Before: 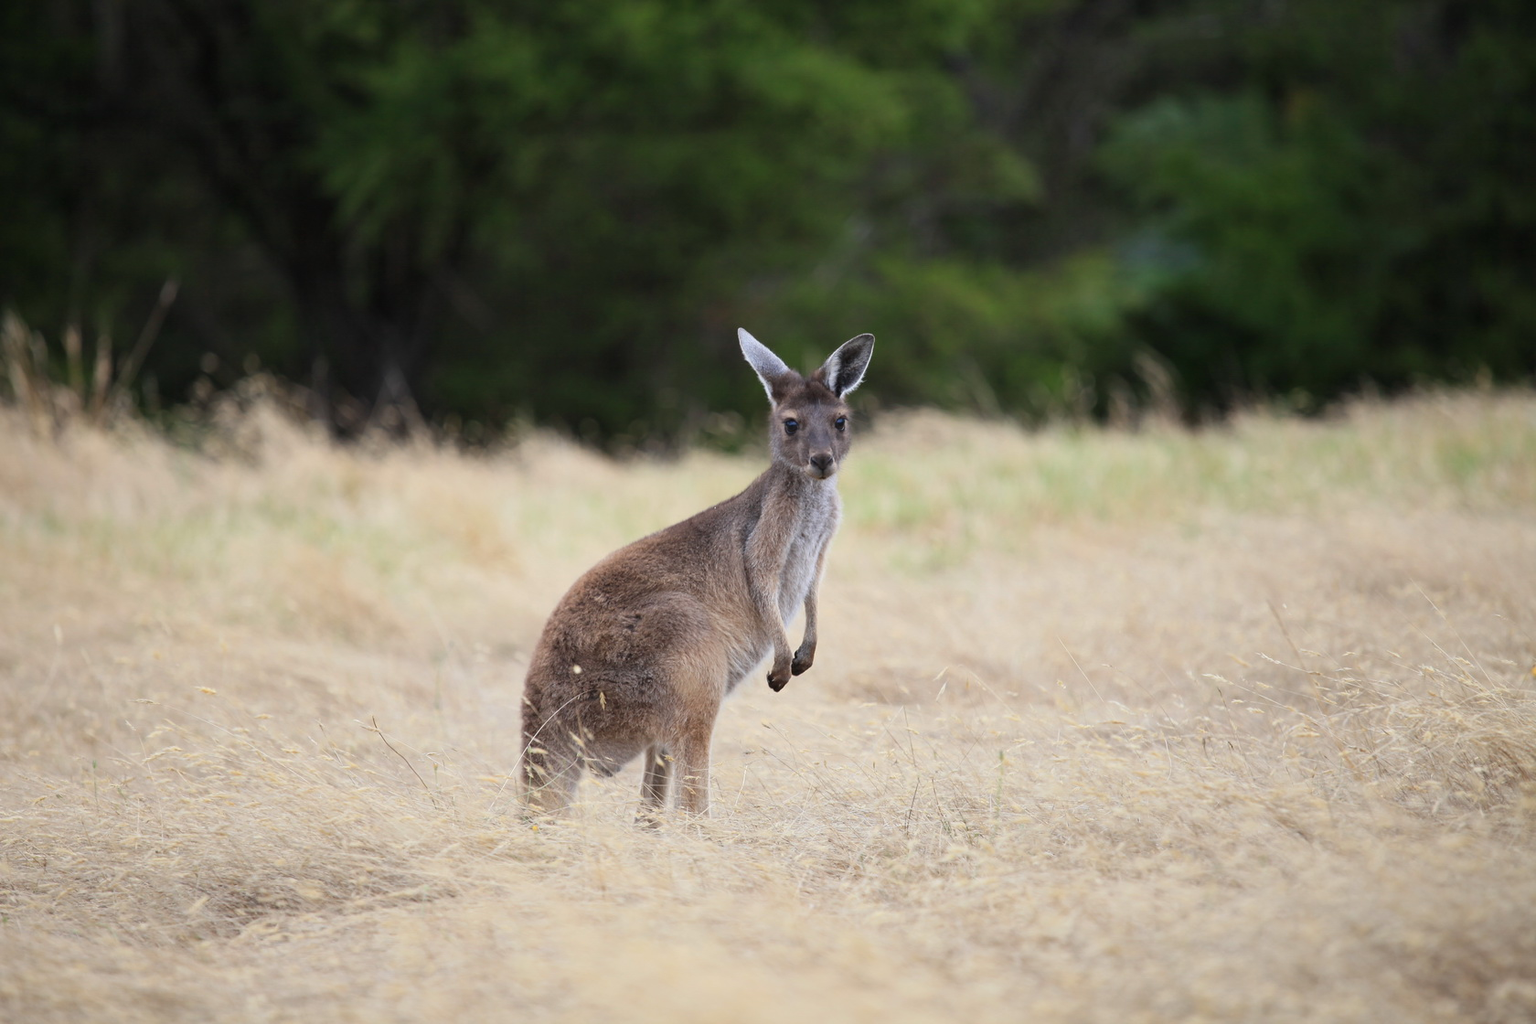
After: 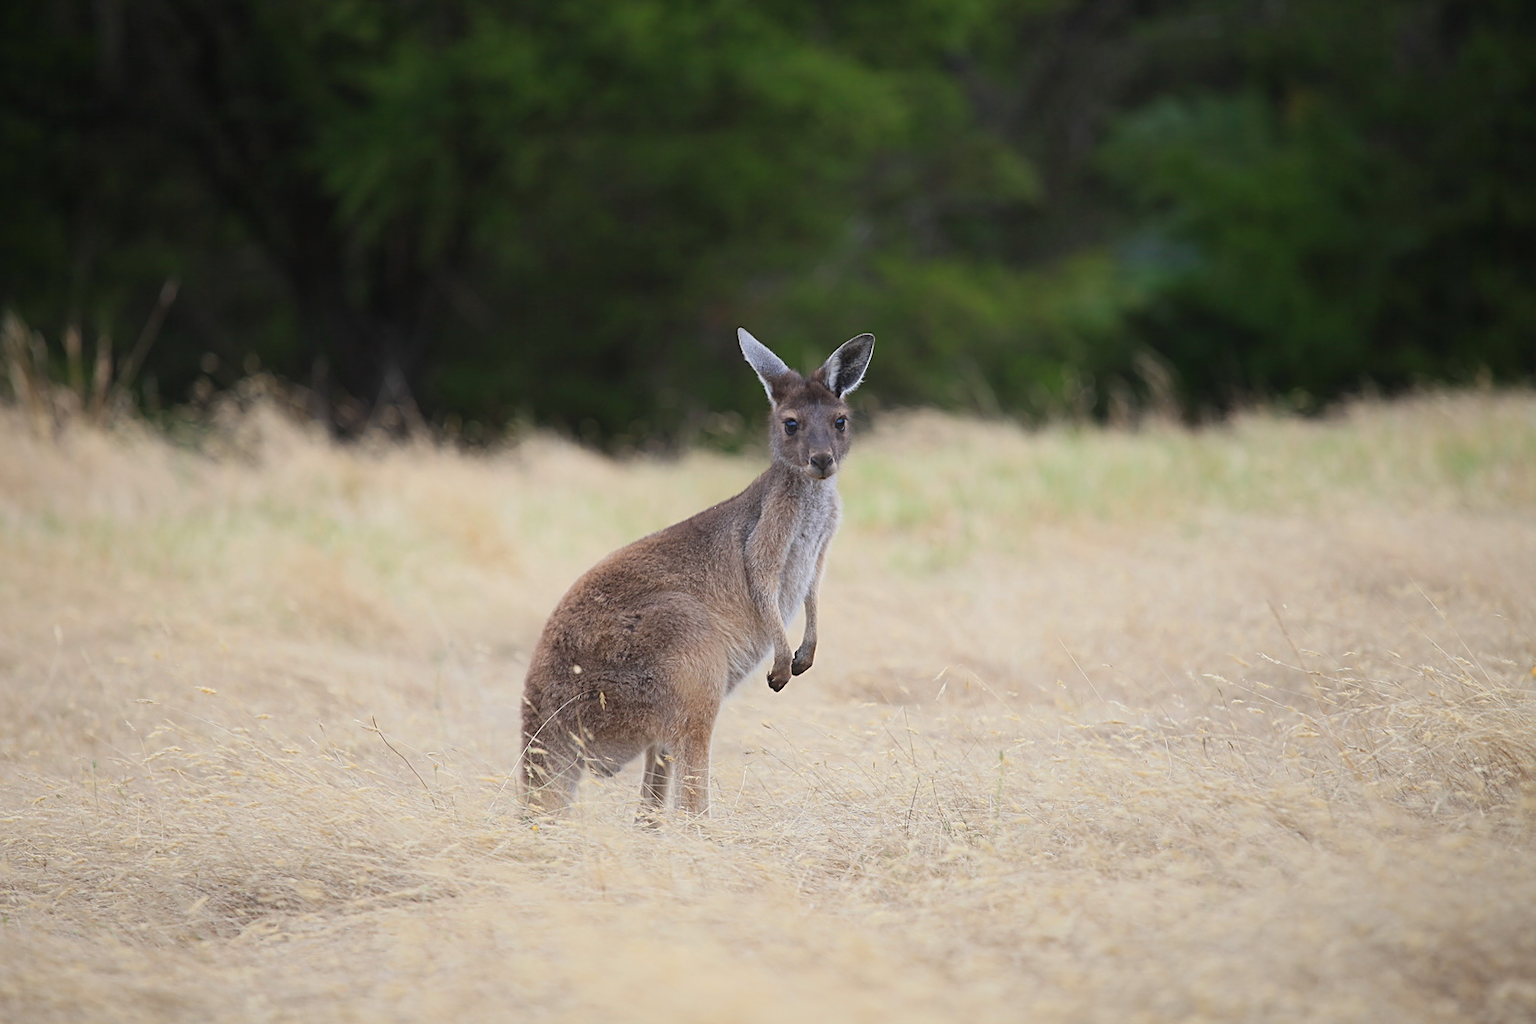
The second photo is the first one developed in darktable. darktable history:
sharpen: on, module defaults
contrast equalizer: y [[0.46, 0.454, 0.451, 0.451, 0.455, 0.46], [0.5 ×6], [0.5 ×6], [0 ×6], [0 ×6]]
